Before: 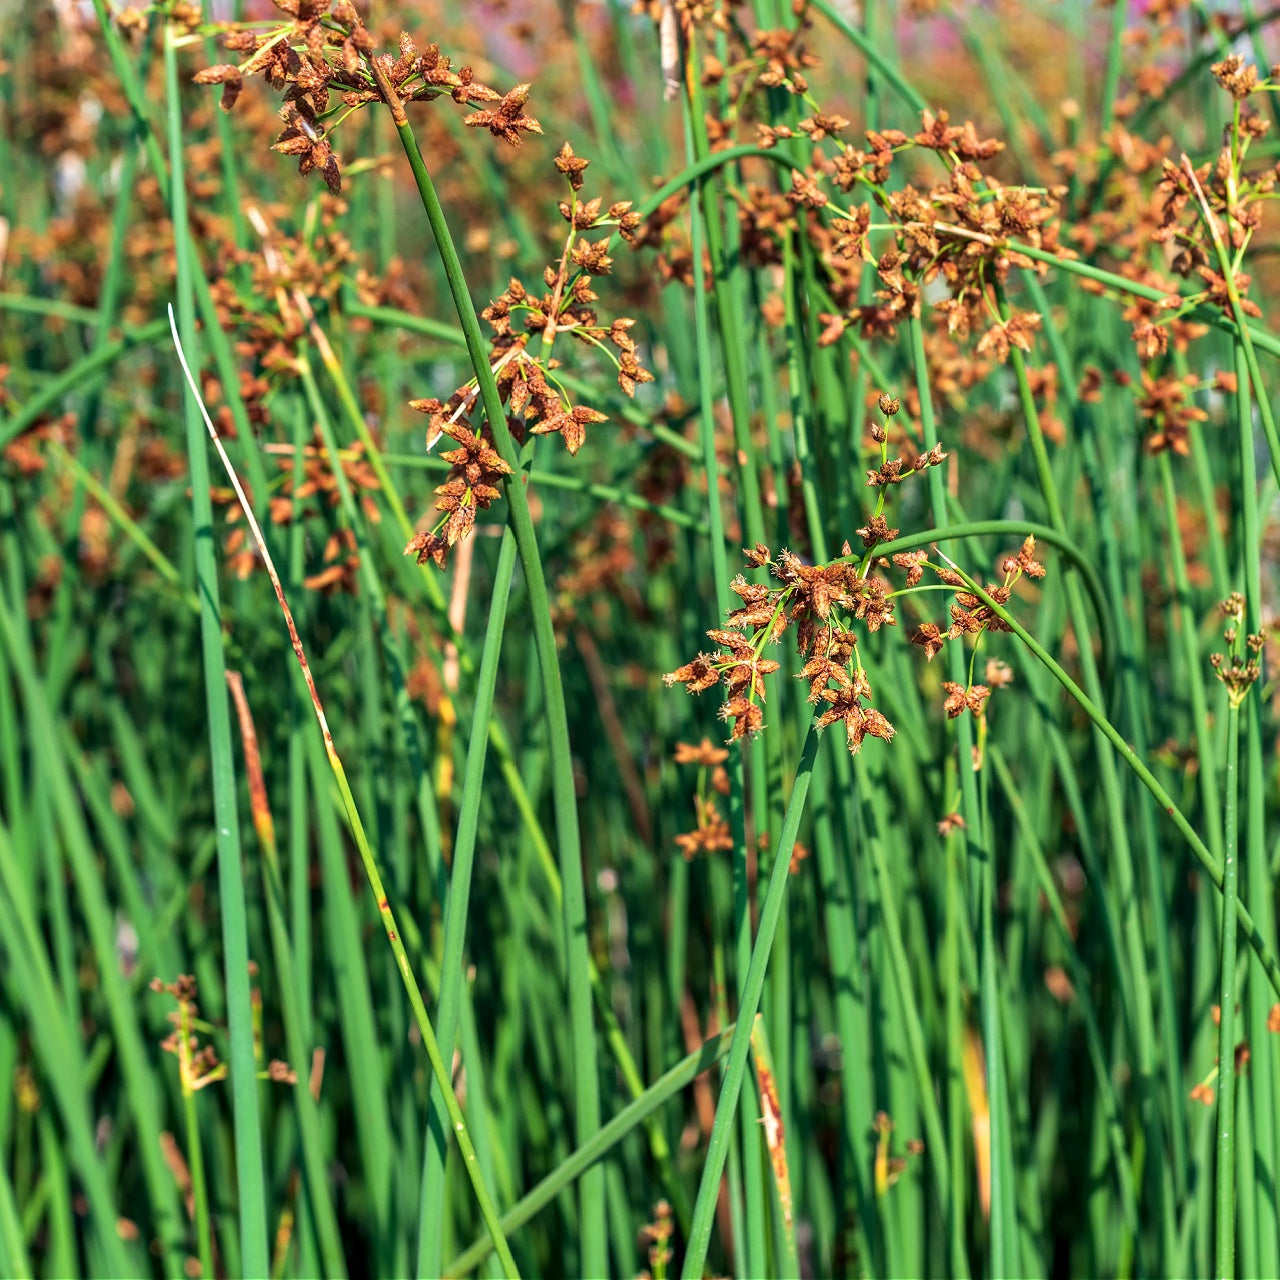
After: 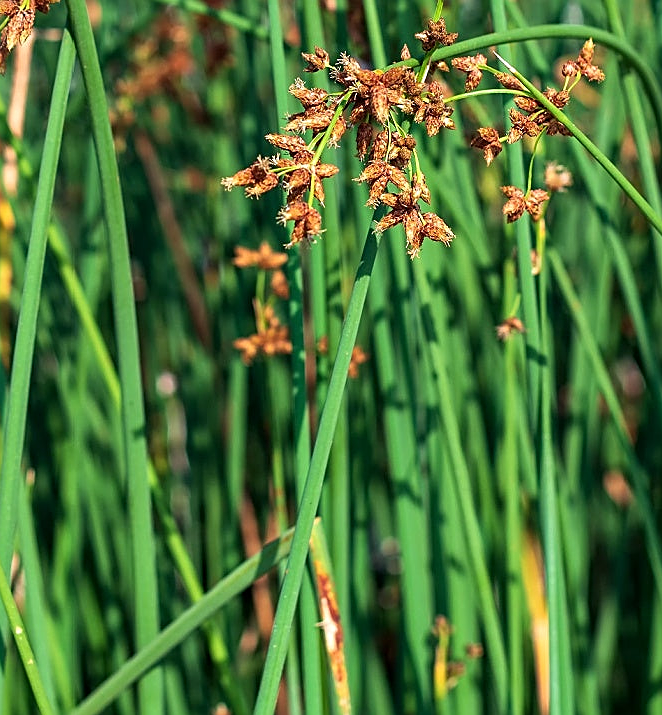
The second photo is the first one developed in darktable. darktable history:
sharpen: on, module defaults
crop: left 34.52%, top 38.808%, right 13.756%, bottom 5.283%
